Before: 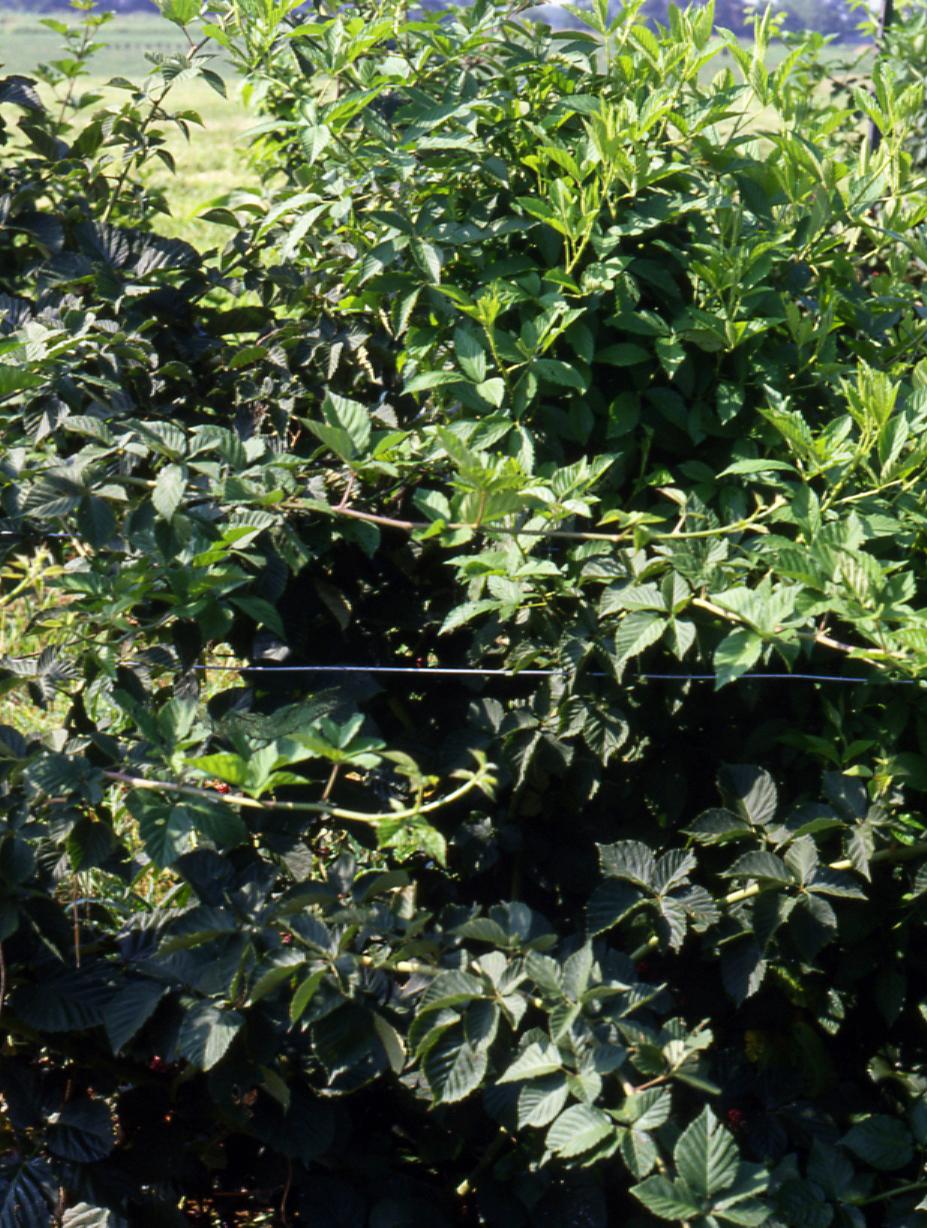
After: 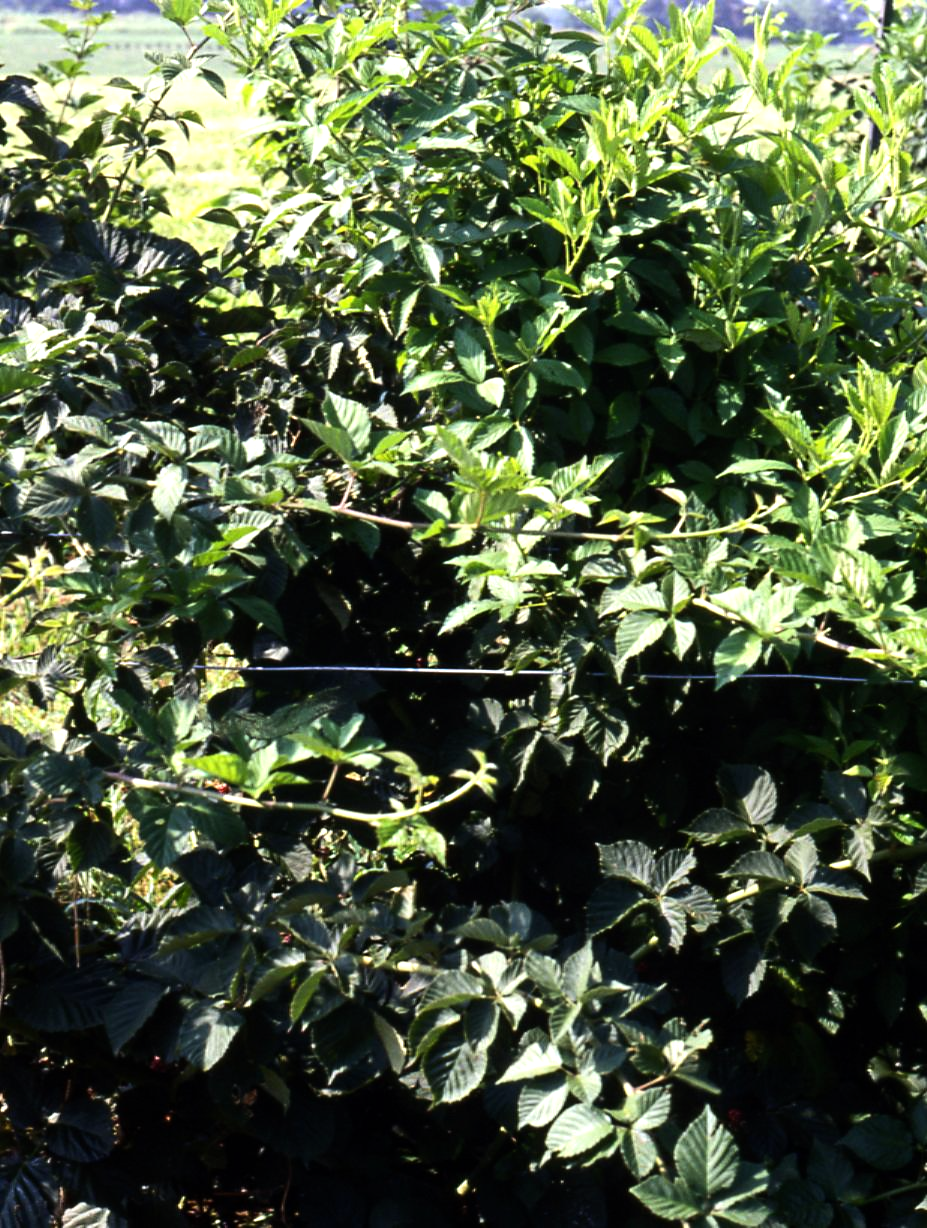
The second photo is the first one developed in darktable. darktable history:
tone equalizer: -8 EV -0.775 EV, -7 EV -0.668 EV, -6 EV -0.564 EV, -5 EV -0.425 EV, -3 EV 0.399 EV, -2 EV 0.6 EV, -1 EV 0.678 EV, +0 EV 0.732 EV, edges refinement/feathering 500, mask exposure compensation -1.57 EV, preserve details no
